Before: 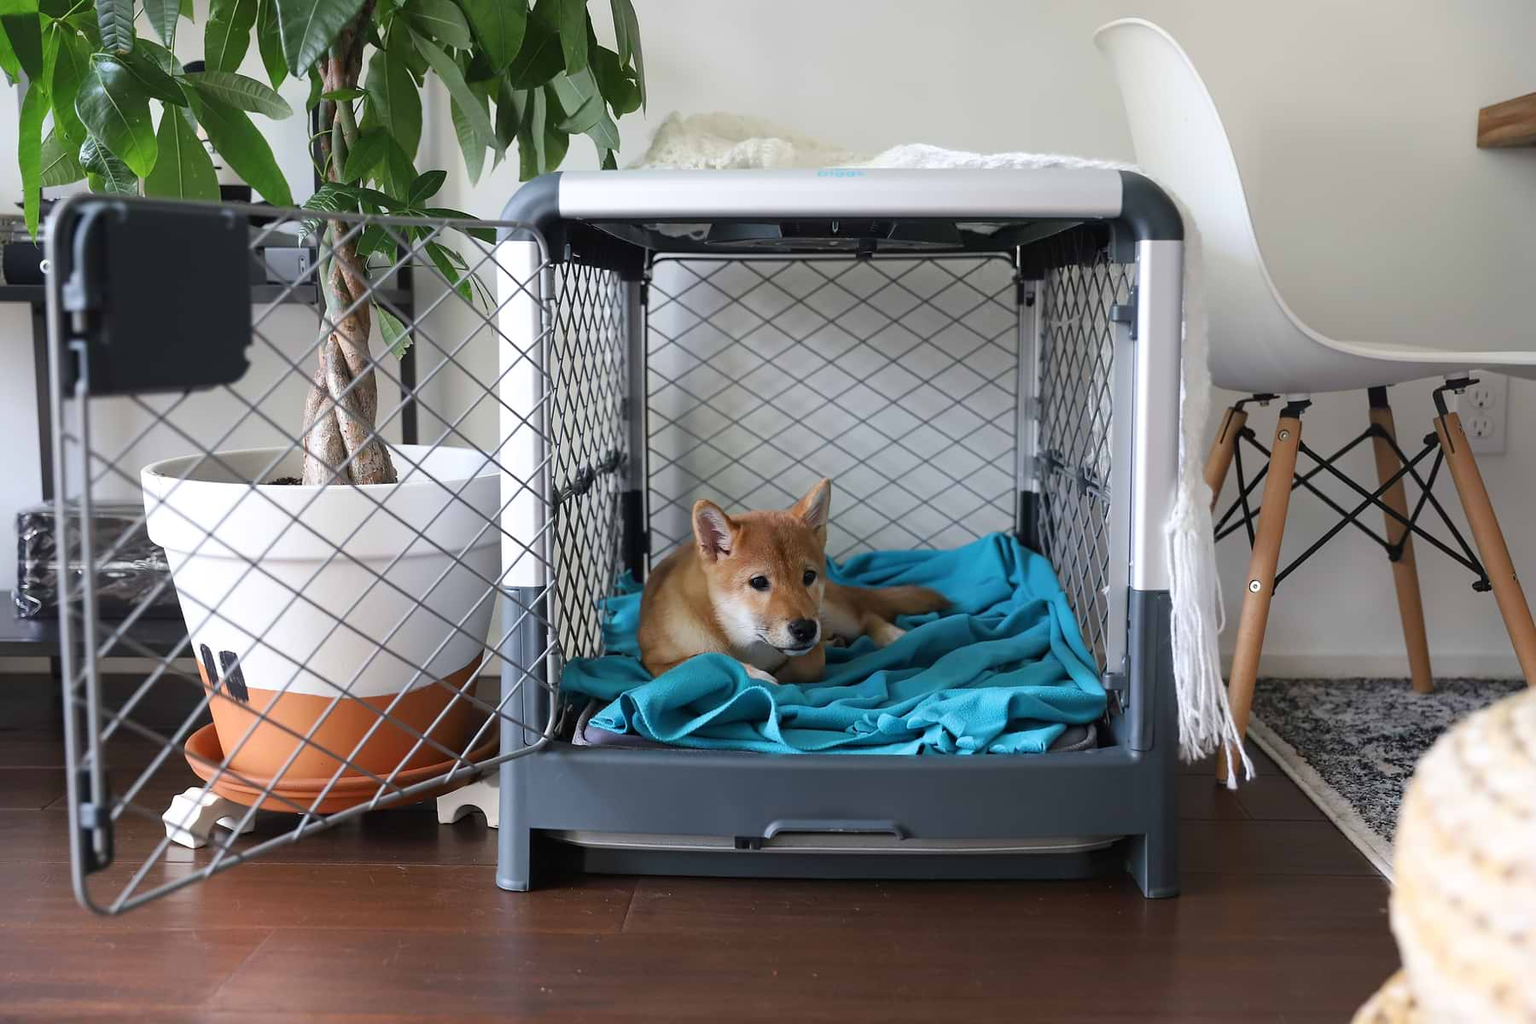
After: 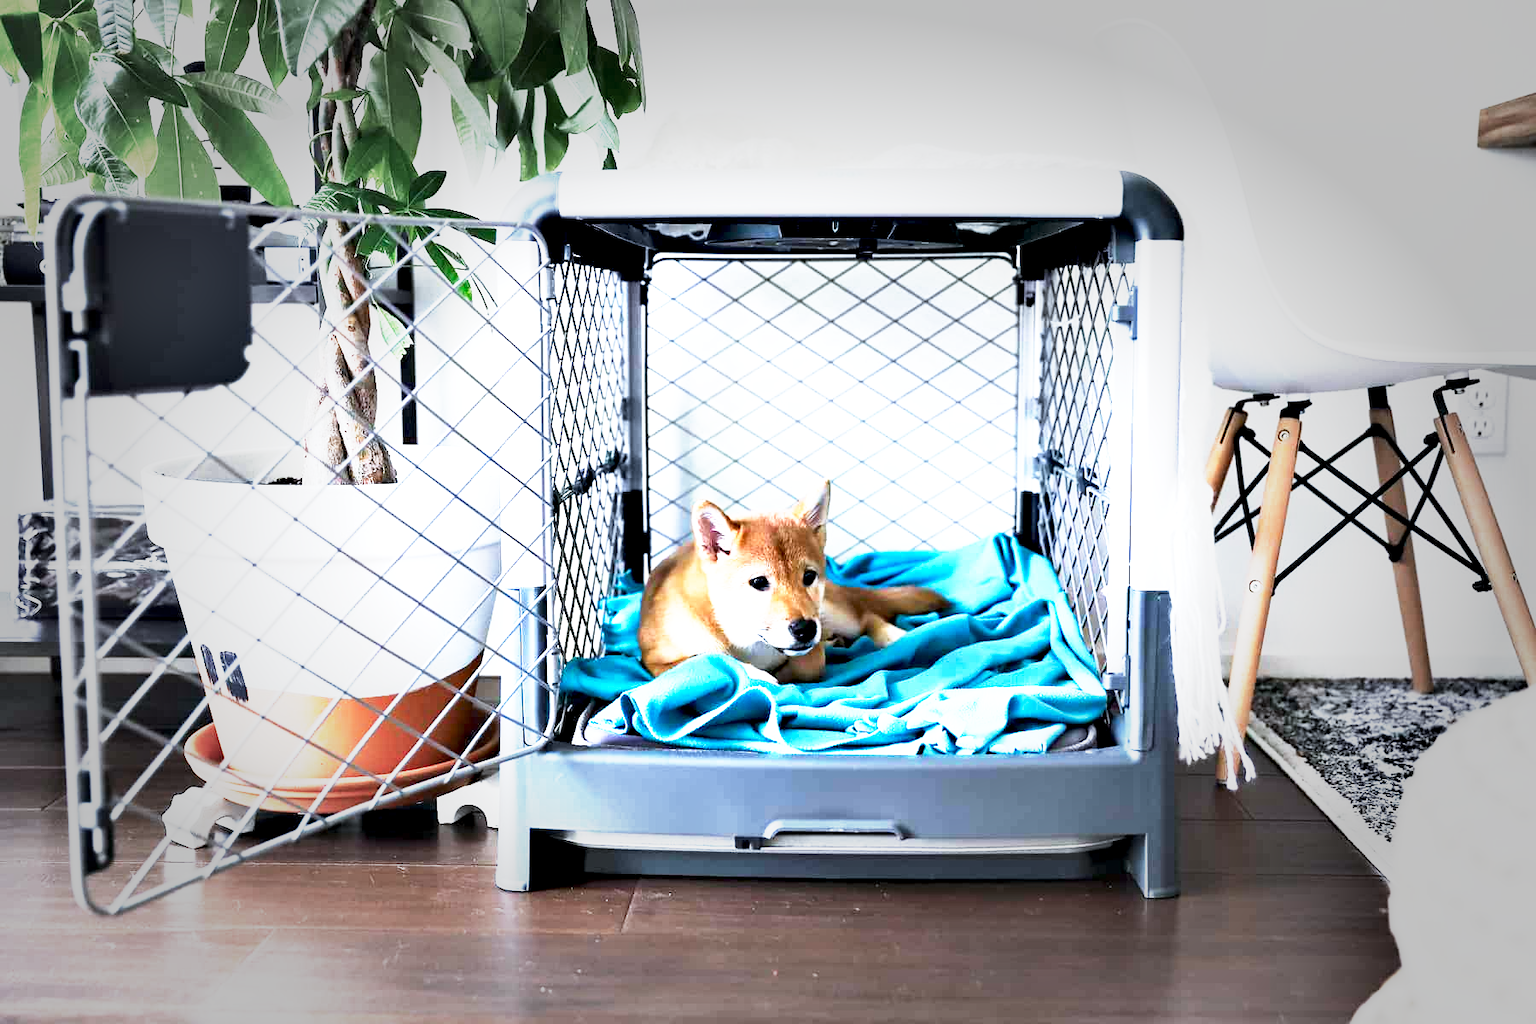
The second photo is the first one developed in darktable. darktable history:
contrast equalizer: octaves 7, y [[0.6 ×6], [0.55 ×6], [0 ×6], [0 ×6], [0 ×6]]
vignetting: fall-off start 48.65%, automatic ratio true, width/height ratio 1.287
base curve: curves: ch0 [(0, 0) (0.495, 0.917) (1, 1)], preserve colors none
exposure: black level correction 0, exposure 1.379 EV, compensate highlight preservation false
color calibration: x 0.37, y 0.382, temperature 4306.76 K
